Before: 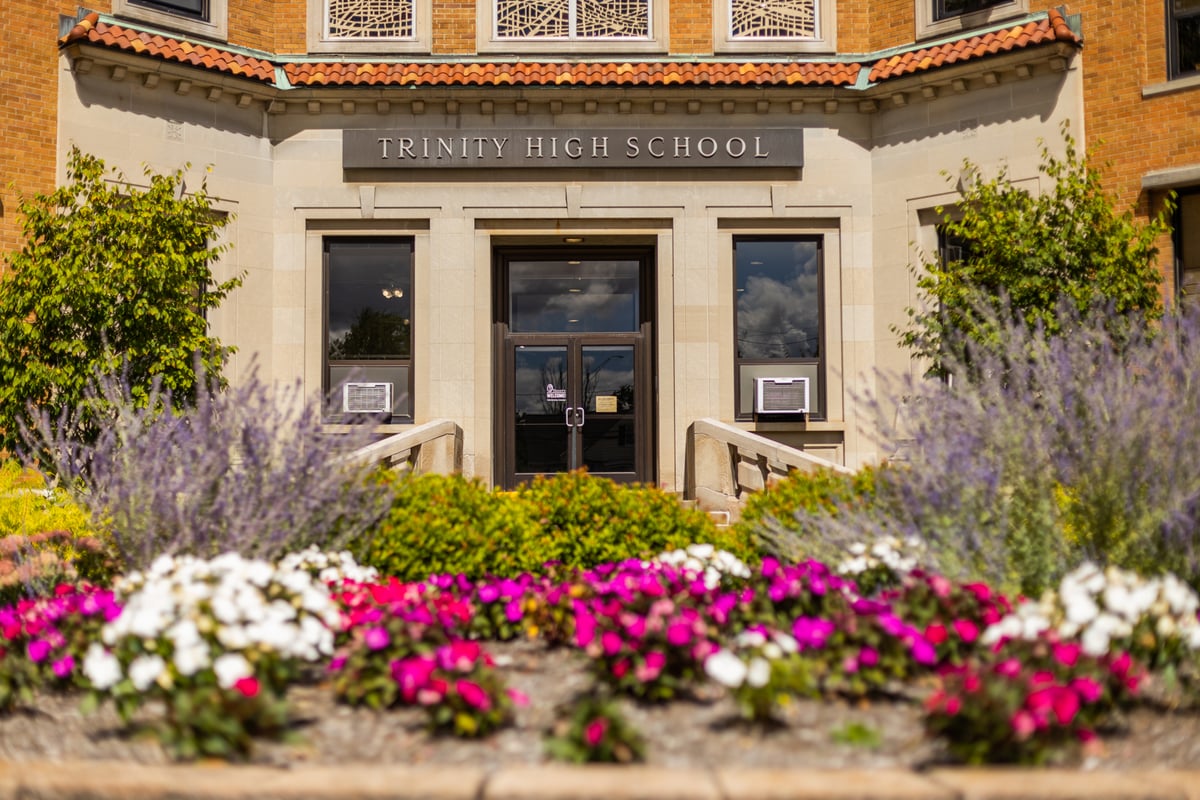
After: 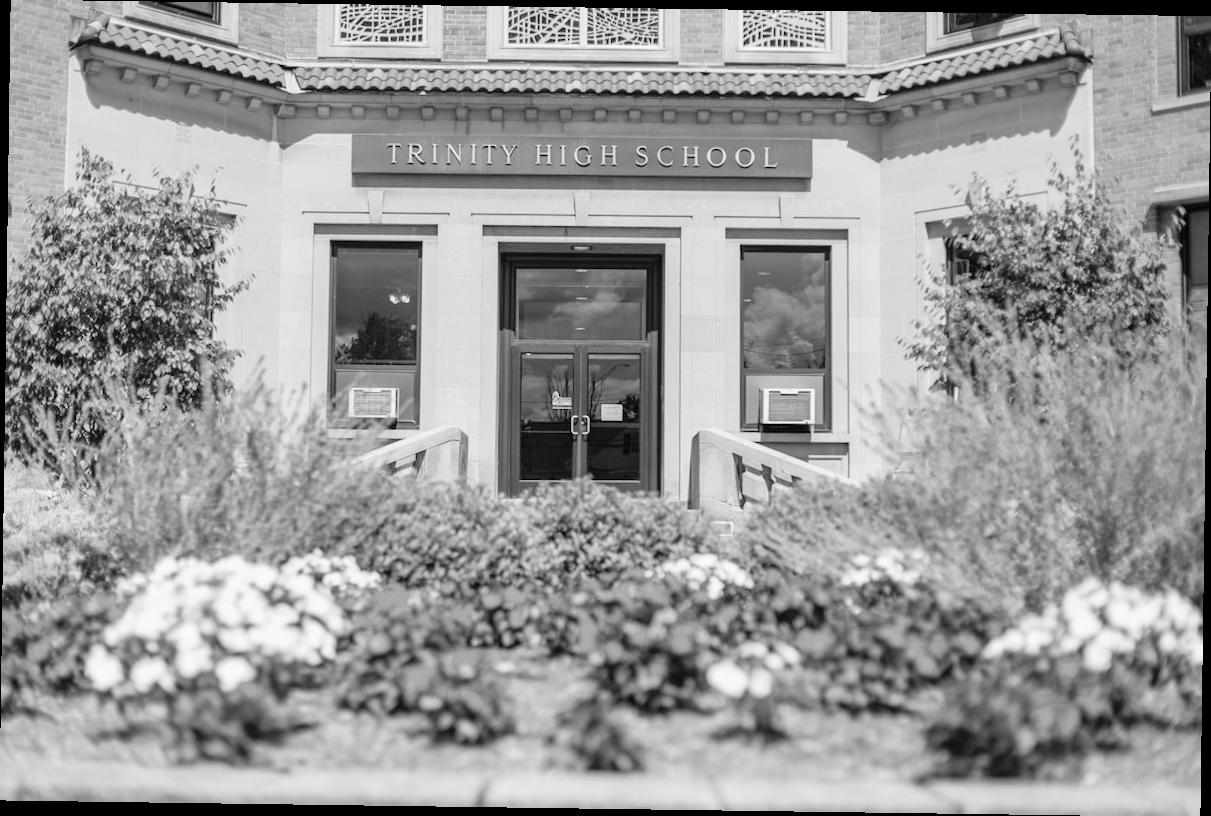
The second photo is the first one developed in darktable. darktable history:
global tonemap: drago (0.7, 100)
rotate and perspective: rotation 0.8°, automatic cropping off
monochrome: a 32, b 64, size 2.3
